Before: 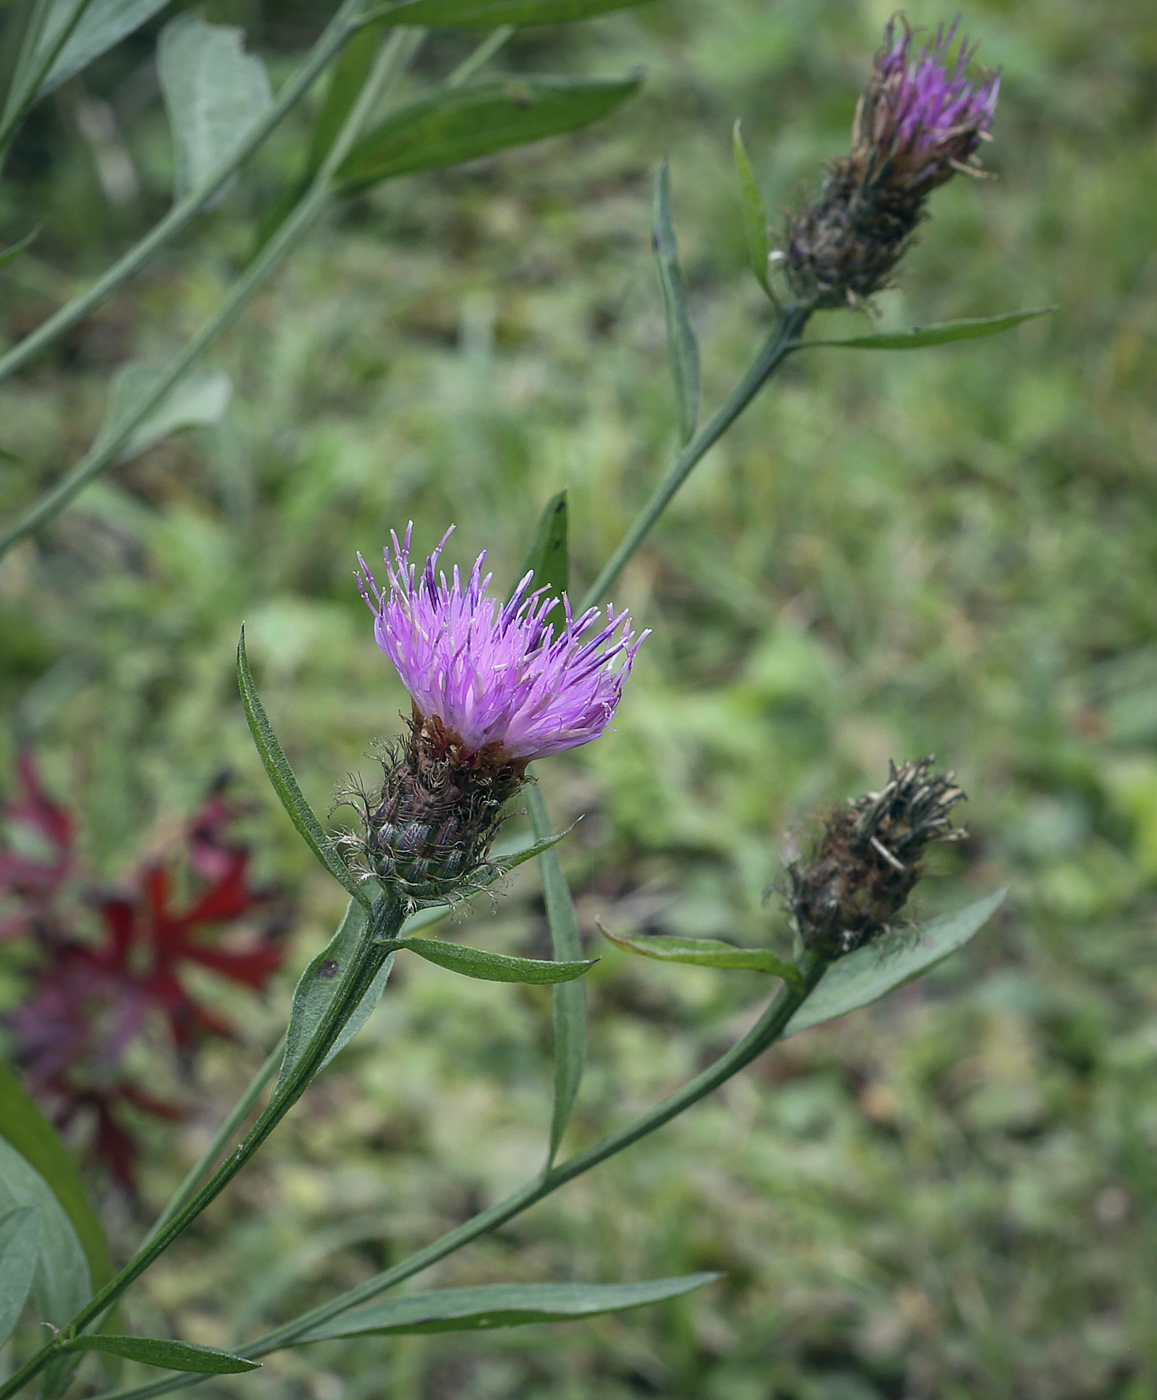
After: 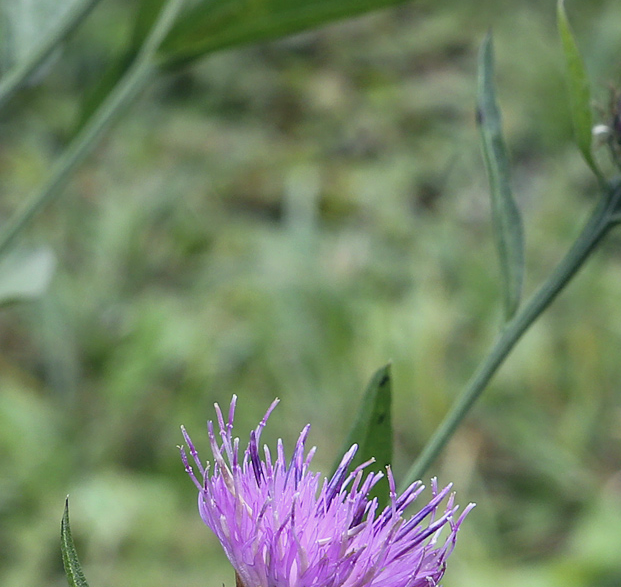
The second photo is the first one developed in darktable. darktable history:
crop: left 15.246%, top 9.044%, right 31.069%, bottom 49.015%
